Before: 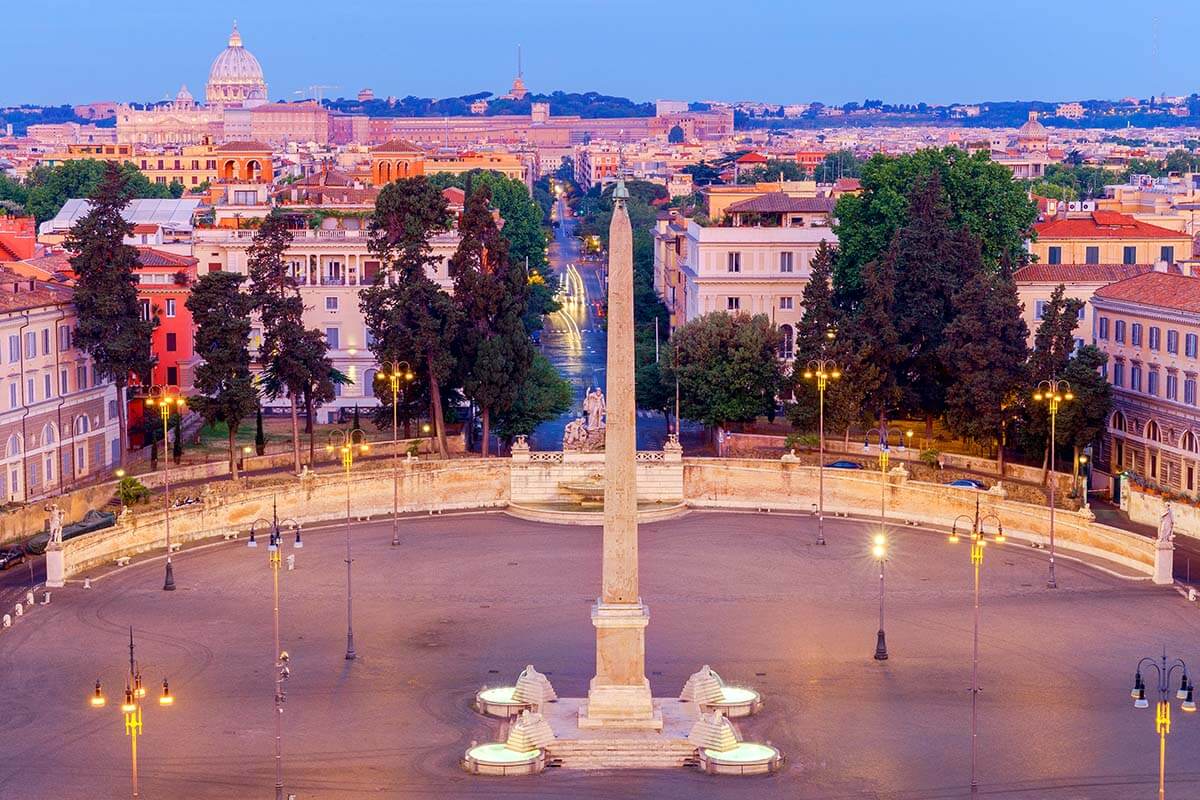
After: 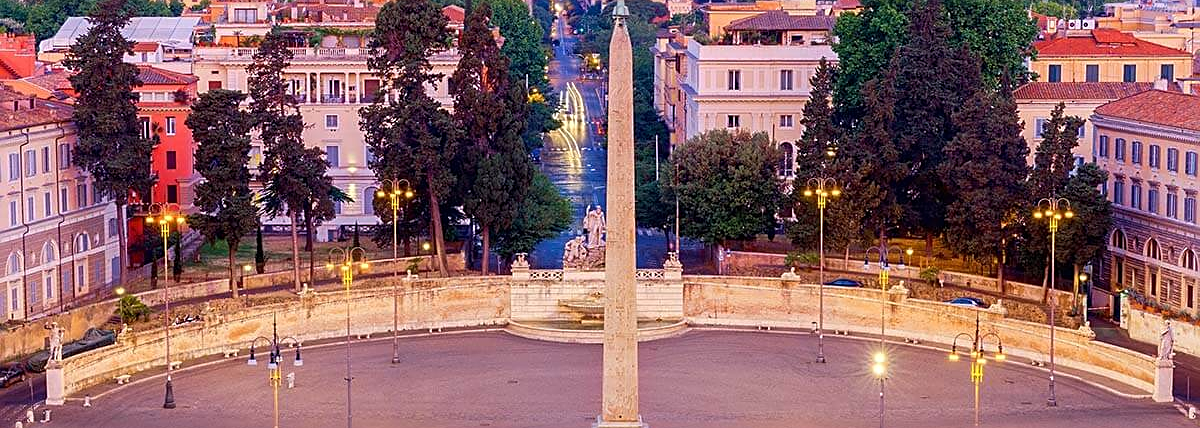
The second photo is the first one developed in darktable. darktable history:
crop and rotate: top 22.752%, bottom 23.625%
sharpen: on, module defaults
